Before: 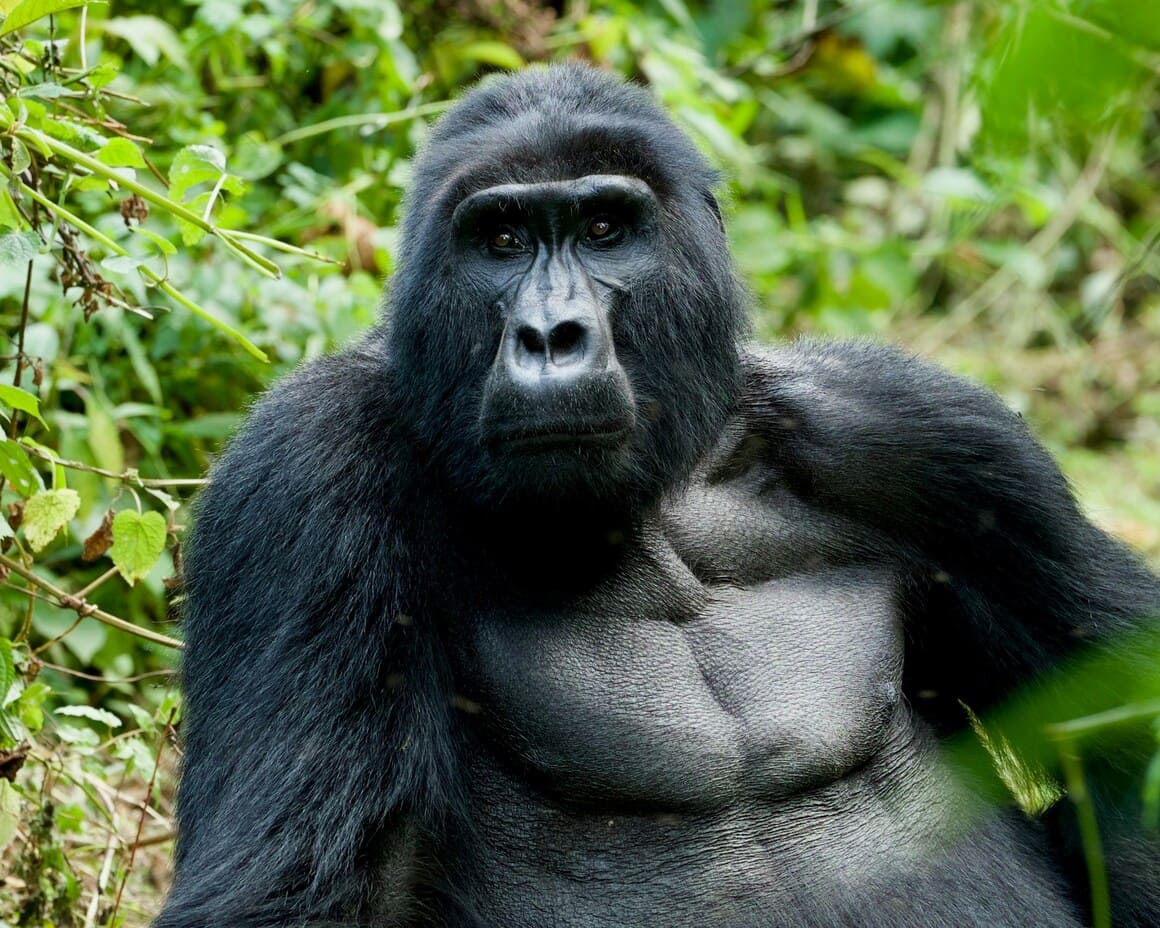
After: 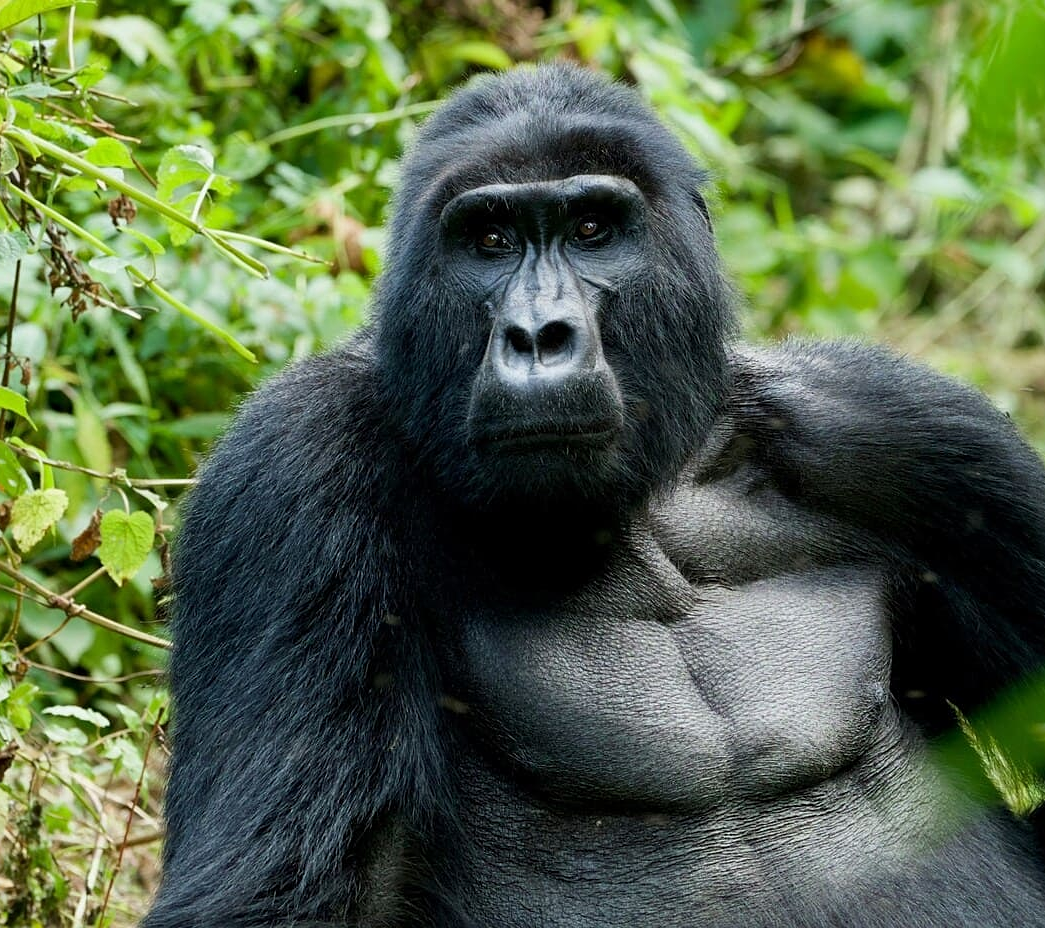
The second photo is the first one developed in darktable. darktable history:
sharpen: radius 1.272, amount 0.305, threshold 0
crop and rotate: left 1.088%, right 8.807%
